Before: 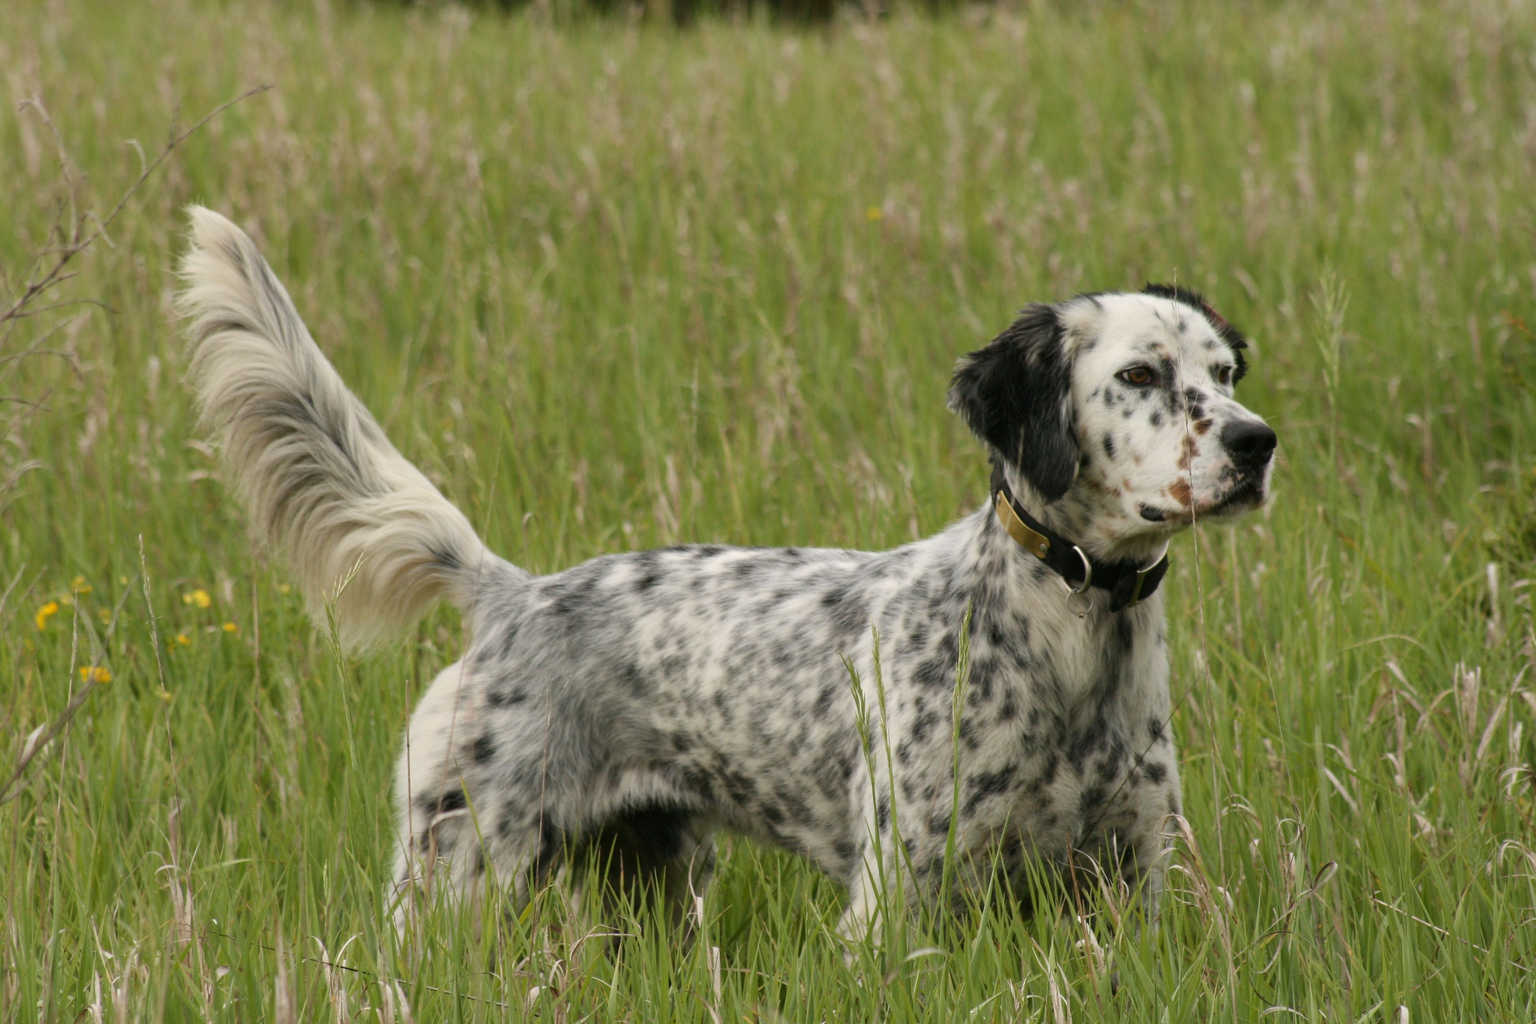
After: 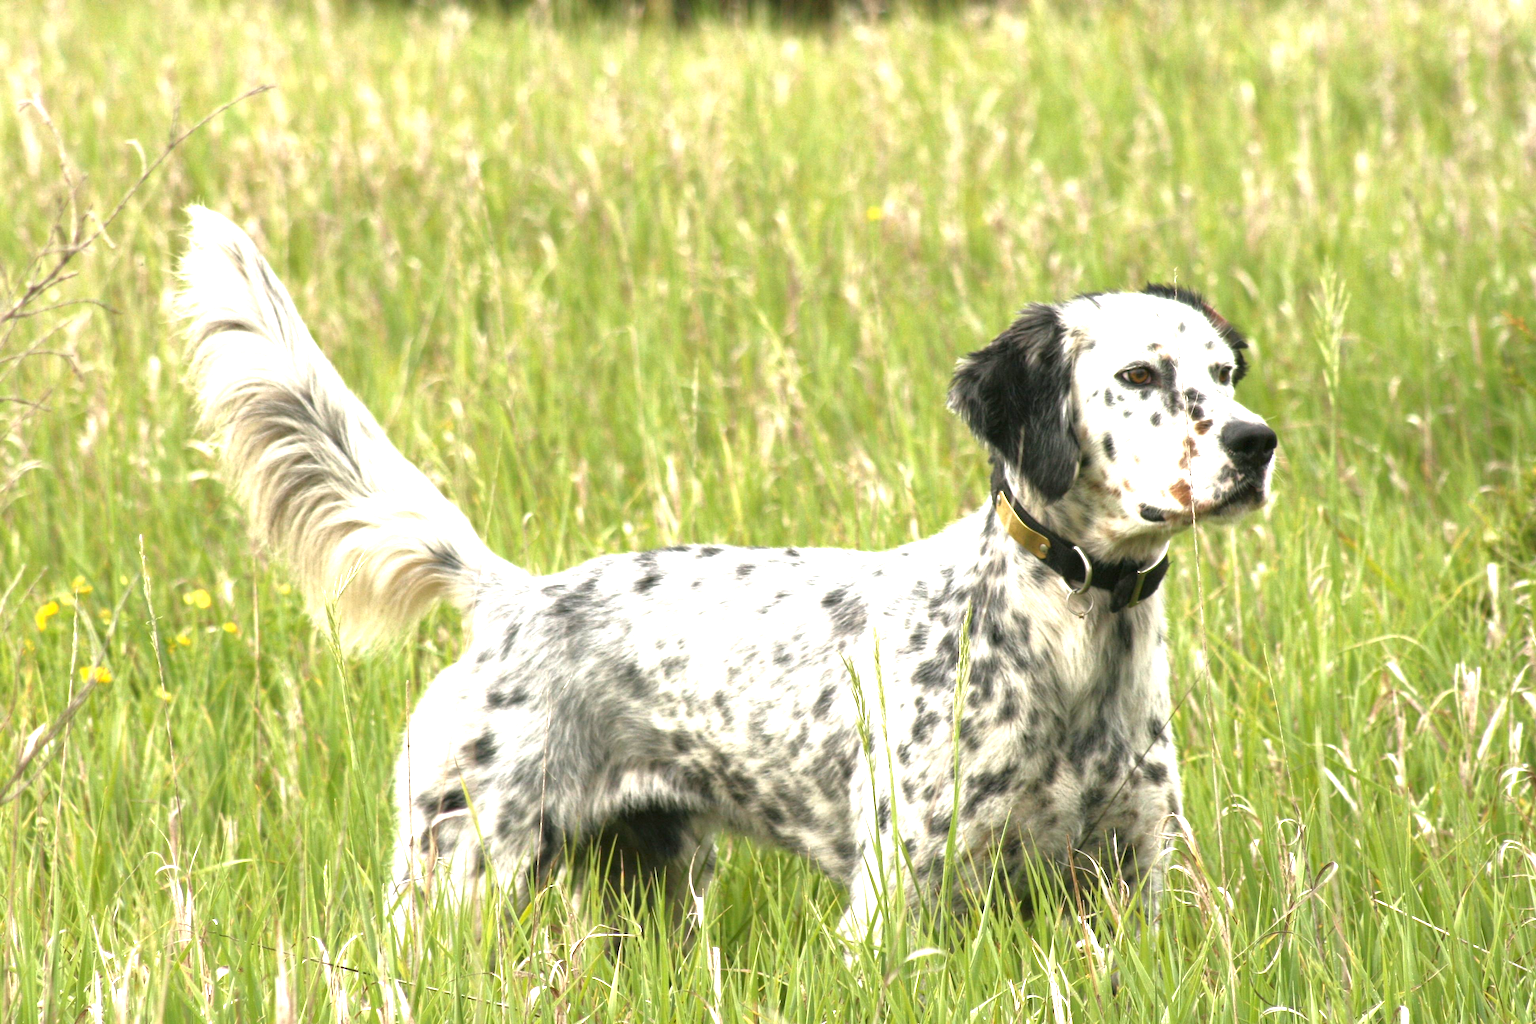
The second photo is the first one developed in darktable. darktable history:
exposure: black level correction 0, exposure 1.685 EV, compensate highlight preservation false
tone equalizer: -8 EV -0.001 EV, -7 EV 0.003 EV, -6 EV -0.001 EV, -5 EV -0.01 EV, -4 EV -0.077 EV, -3 EV -0.225 EV, -2 EV -0.25 EV, -1 EV 0.079 EV, +0 EV 0.291 EV, edges refinement/feathering 500, mask exposure compensation -1.57 EV, preserve details no
